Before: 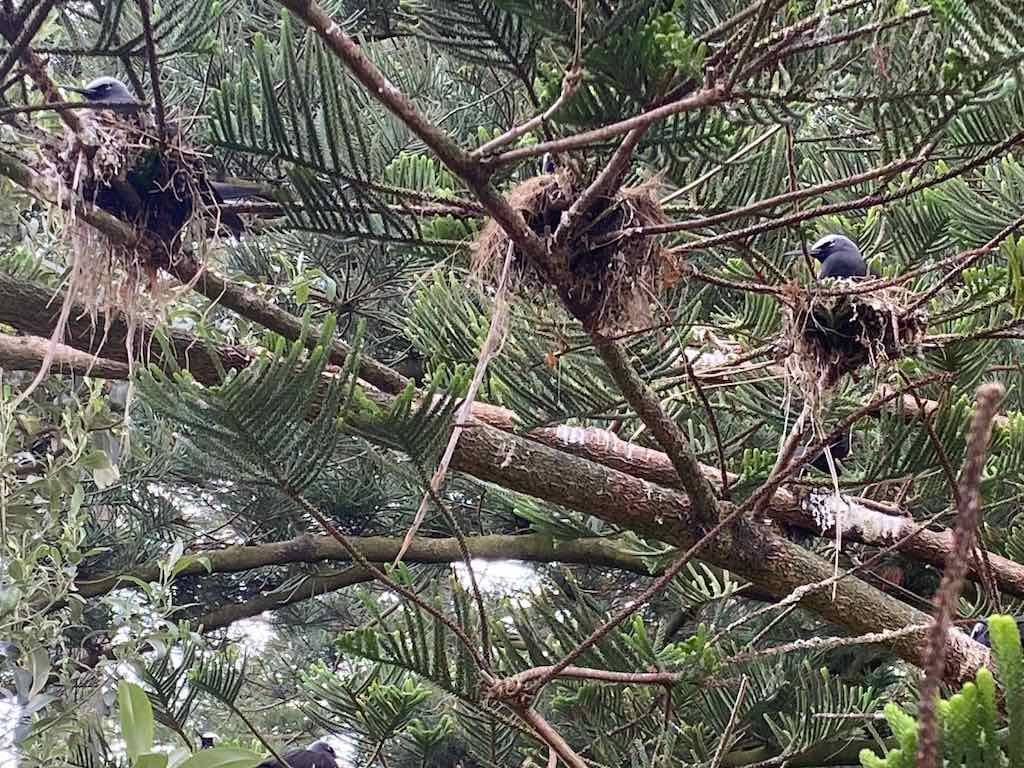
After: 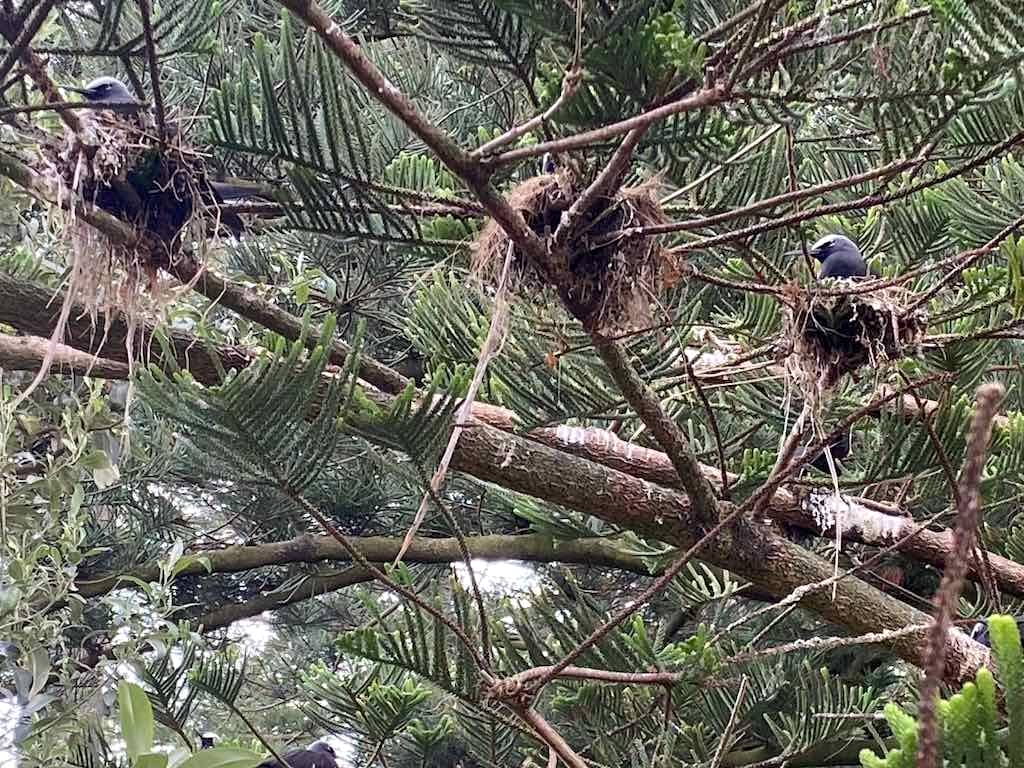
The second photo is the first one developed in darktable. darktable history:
contrast equalizer: octaves 7, y [[0.6 ×6], [0.55 ×6], [0 ×6], [0 ×6], [0 ×6]], mix 0.15
shadows and highlights: radius 125.46, shadows 21.19, highlights -21.19, low approximation 0.01
